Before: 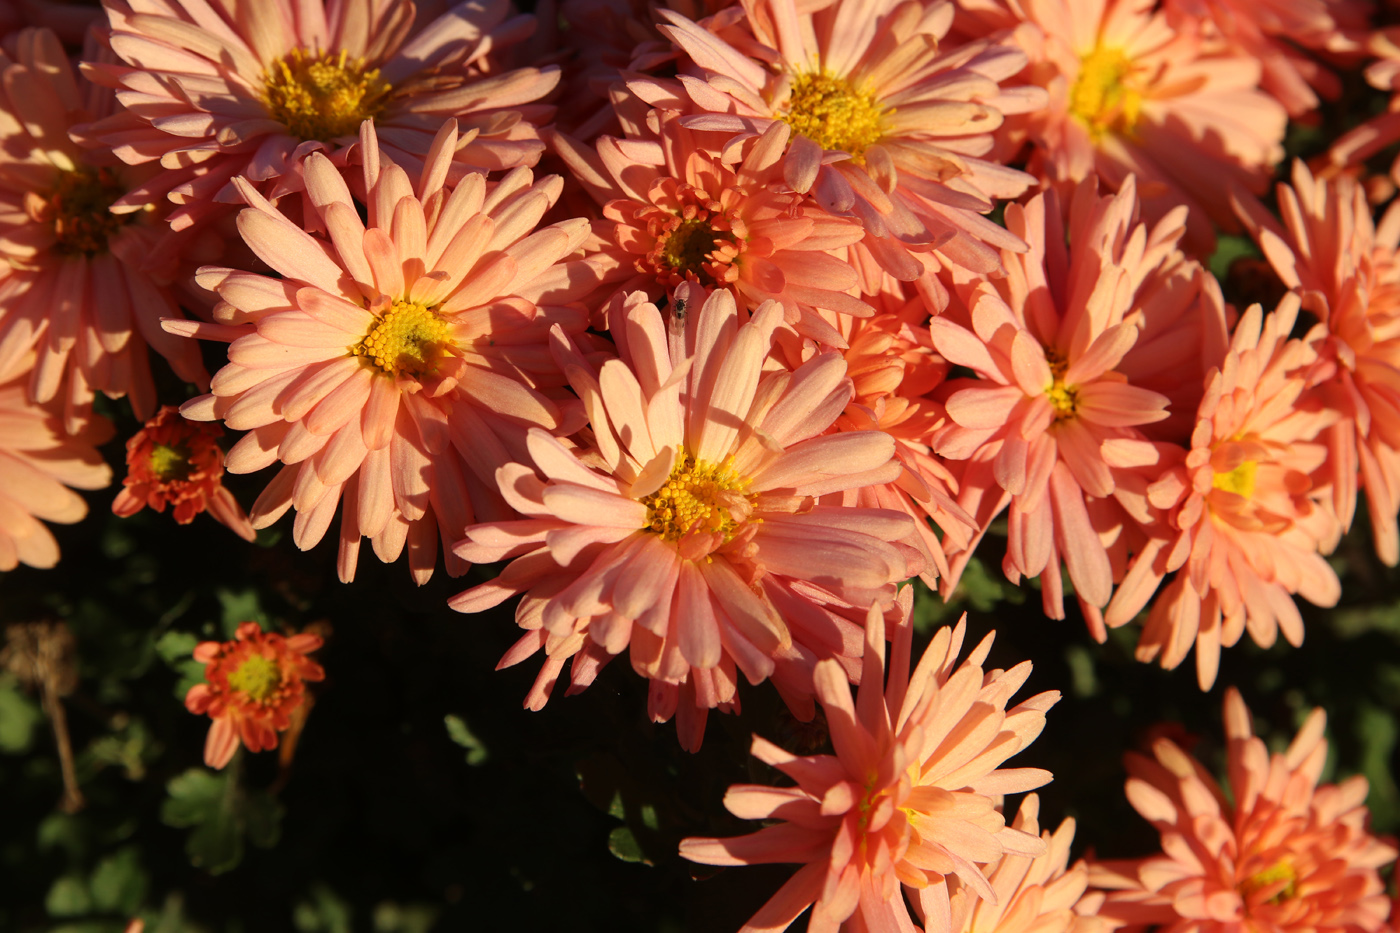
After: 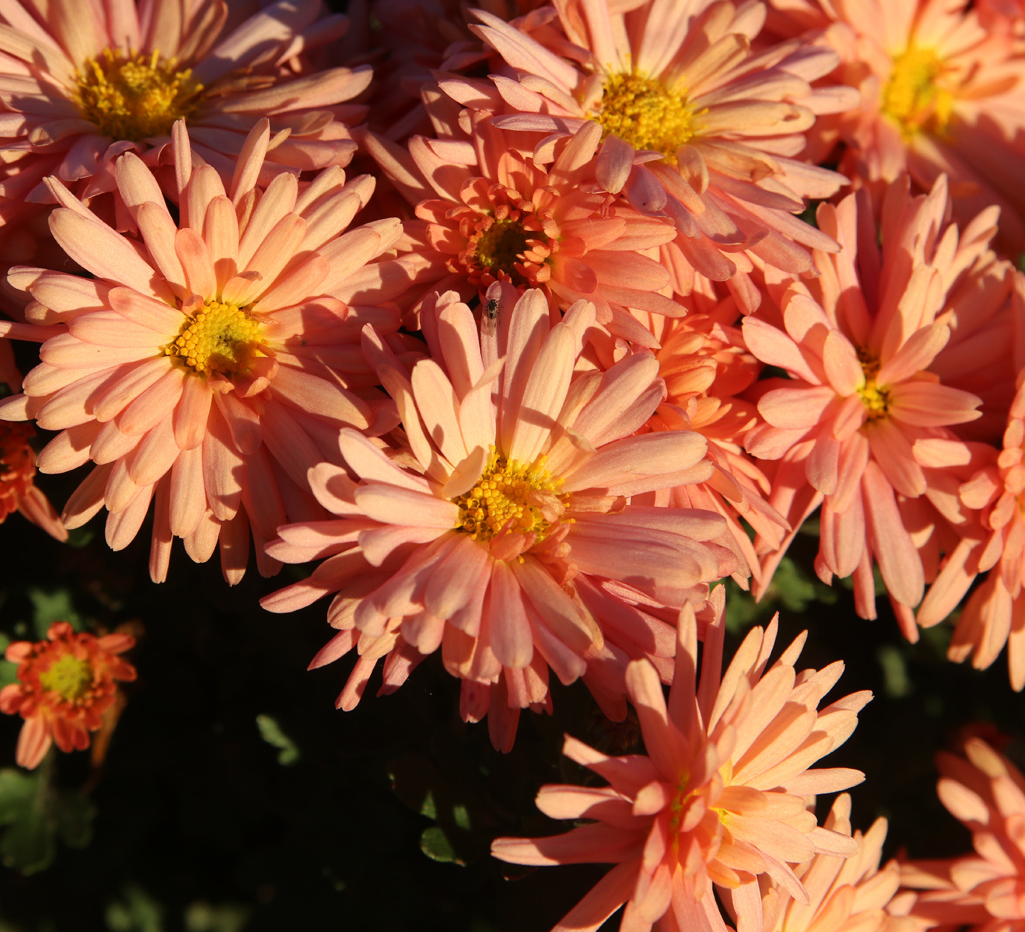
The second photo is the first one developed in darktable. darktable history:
crop: left 13.448%, right 13.279%
